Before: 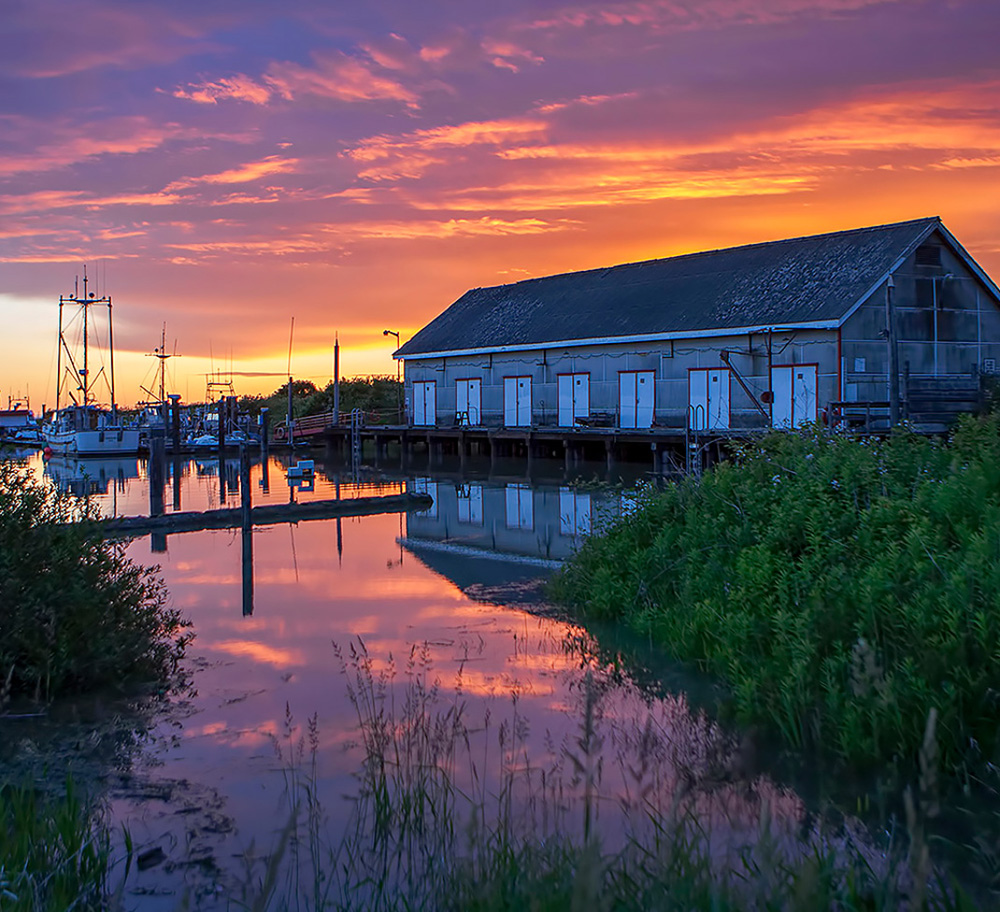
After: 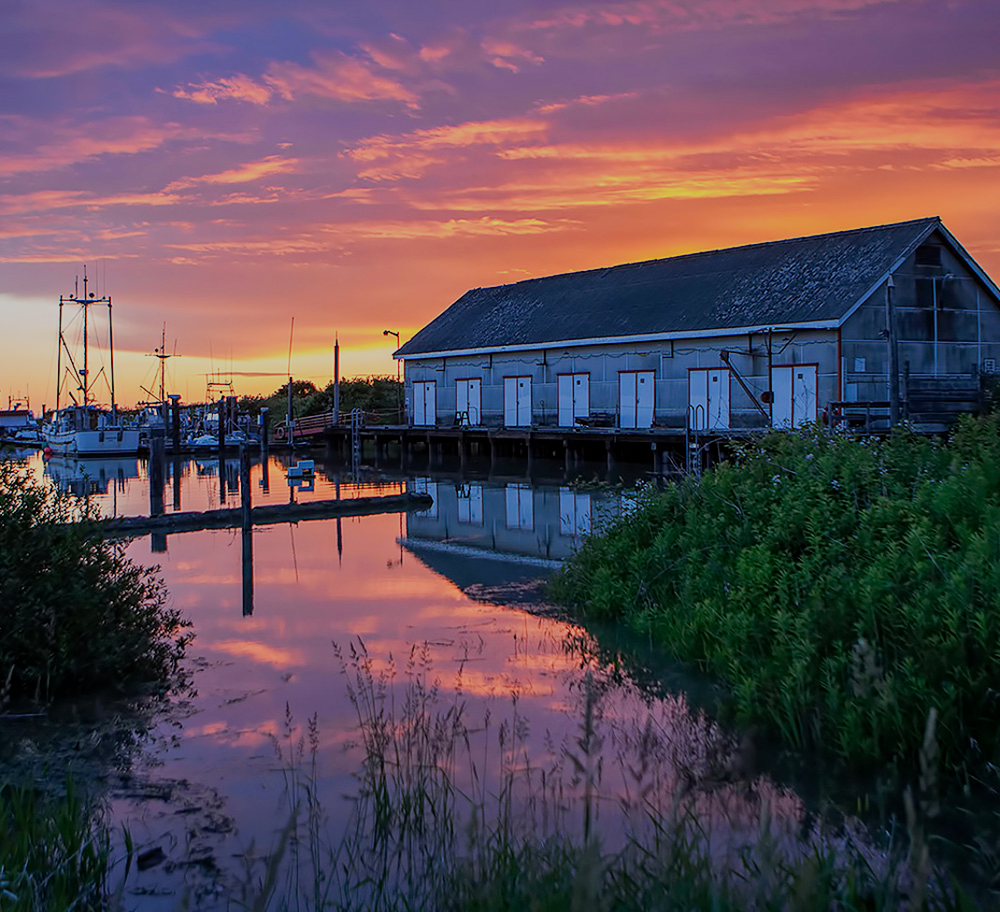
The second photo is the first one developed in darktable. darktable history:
filmic rgb: black relative exposure -7.08 EV, white relative exposure 5.37 EV, hardness 3.02, contrast in shadows safe
